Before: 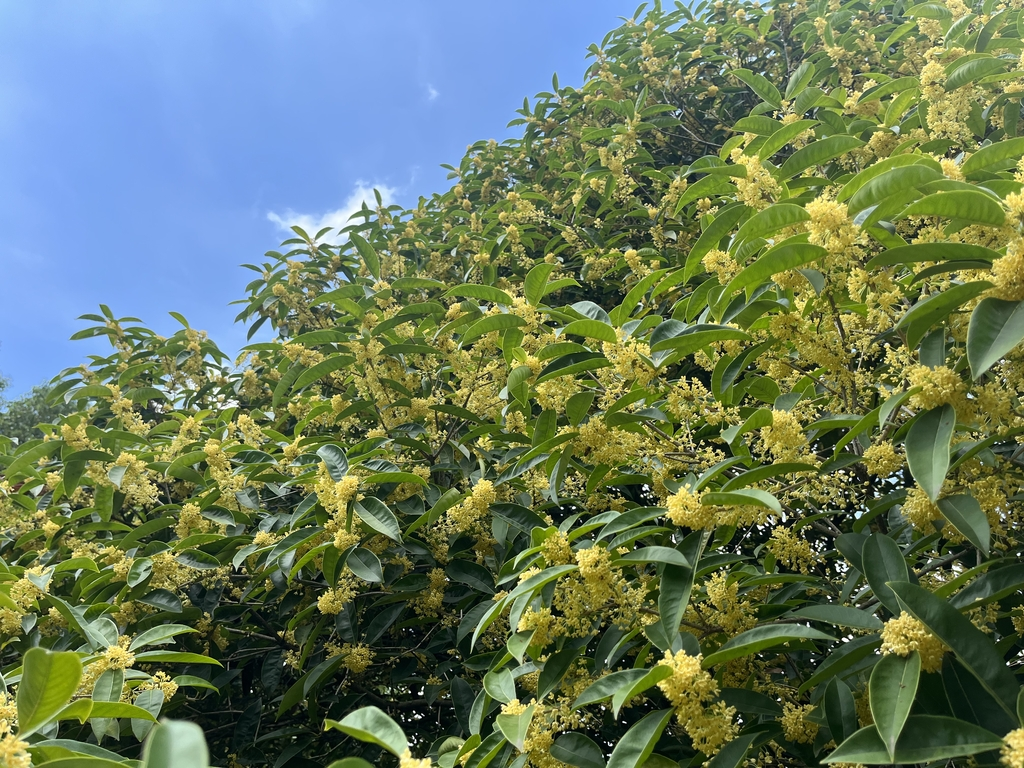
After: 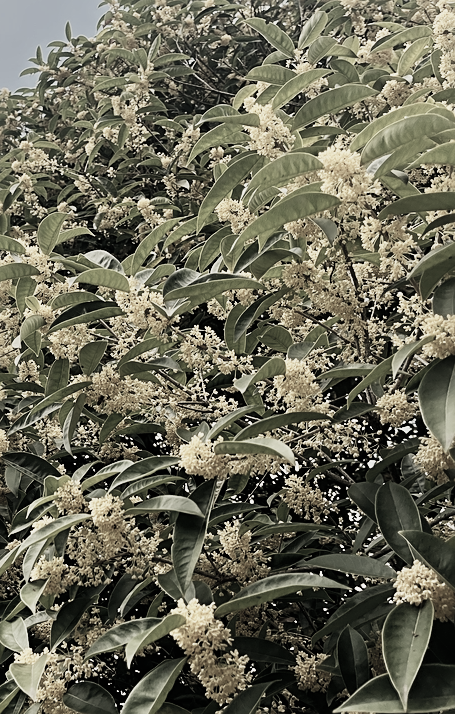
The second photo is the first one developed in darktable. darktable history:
color zones: curves: ch1 [(0, 0.153) (0.143, 0.15) (0.286, 0.151) (0.429, 0.152) (0.571, 0.152) (0.714, 0.151) (0.857, 0.151) (1, 0.153)]
sharpen: on, module defaults
white balance: red 1.138, green 0.996, blue 0.812
sigmoid: contrast 1.7, skew 0.1, preserve hue 0%, red attenuation 0.1, red rotation 0.035, green attenuation 0.1, green rotation -0.017, blue attenuation 0.15, blue rotation -0.052, base primaries Rec2020
crop: left 47.628%, top 6.643%, right 7.874%
